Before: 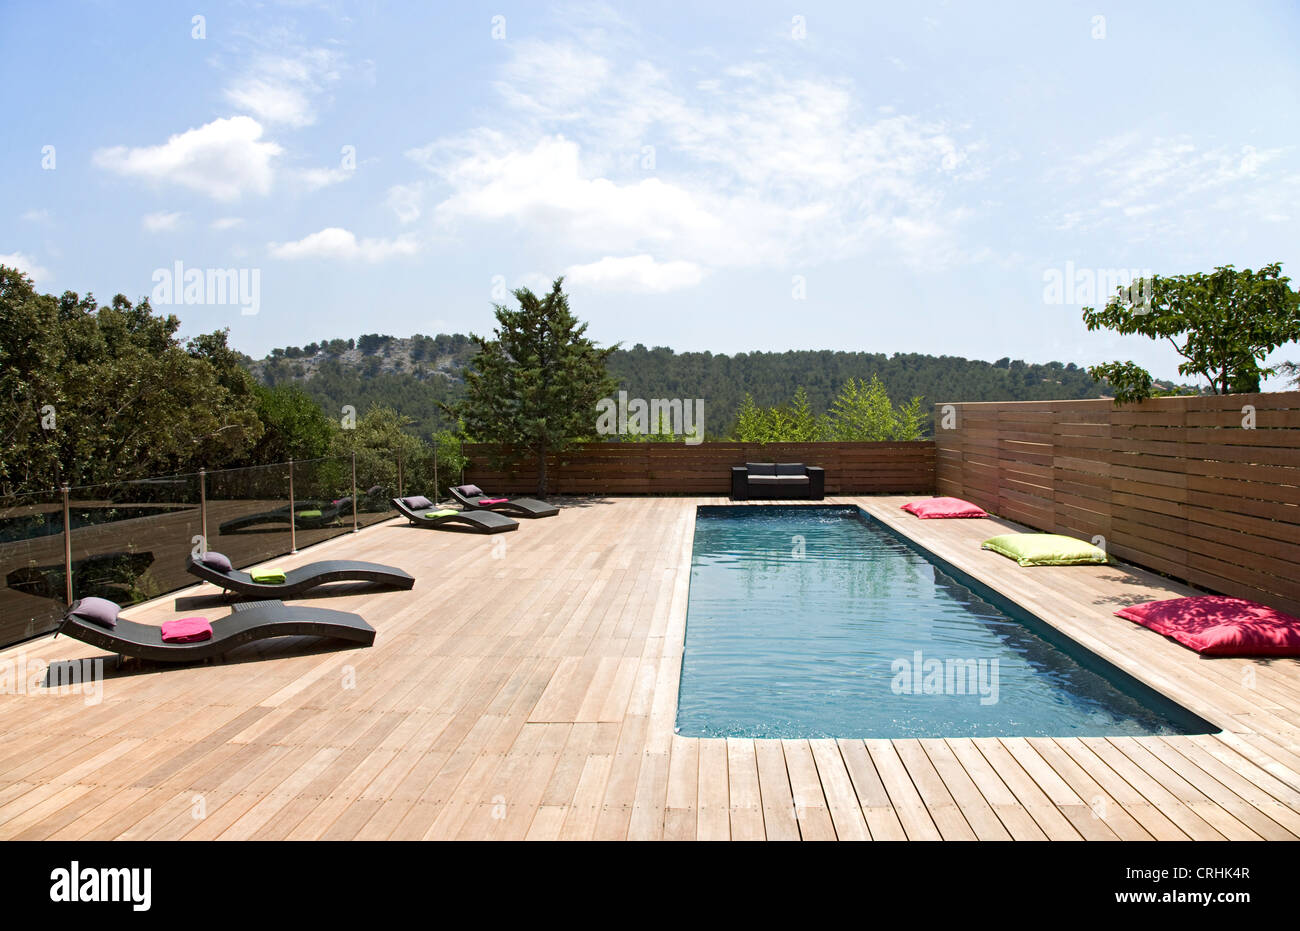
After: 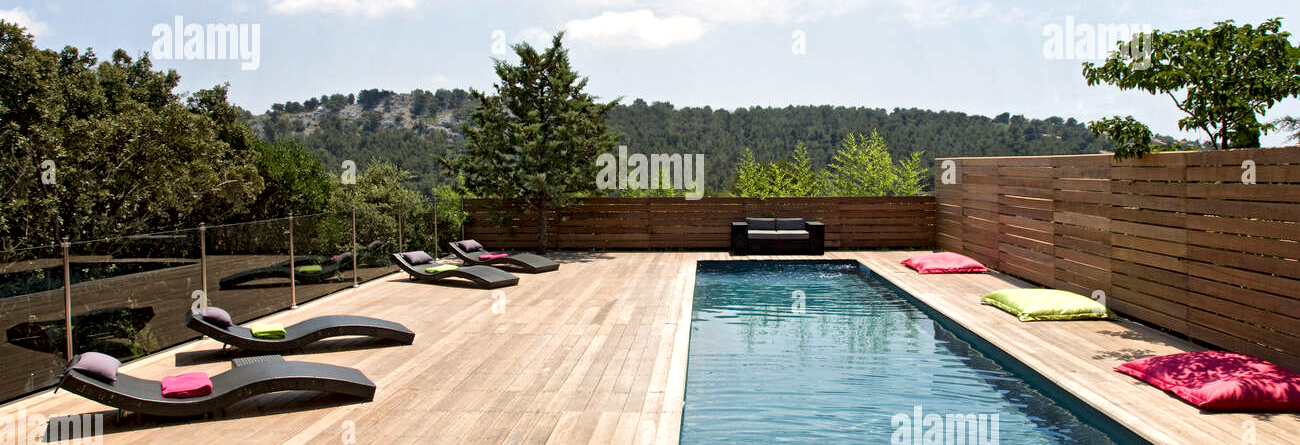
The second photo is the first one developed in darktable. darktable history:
crop and rotate: top 26.348%, bottom 25.833%
color correction: highlights a* 0.542, highlights b* 2.75, saturation 1.06
local contrast: mode bilateral grid, contrast 20, coarseness 19, detail 164%, midtone range 0.2
